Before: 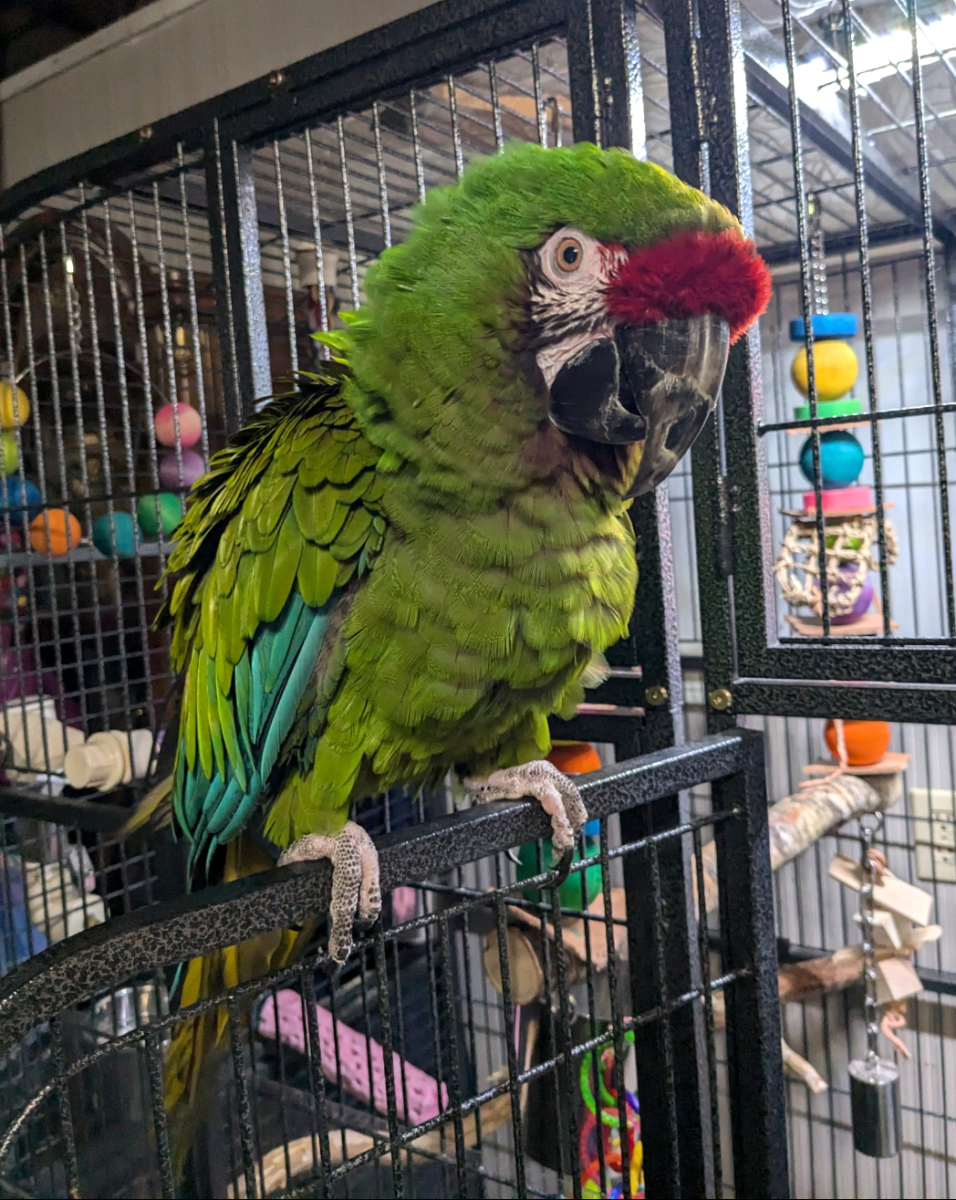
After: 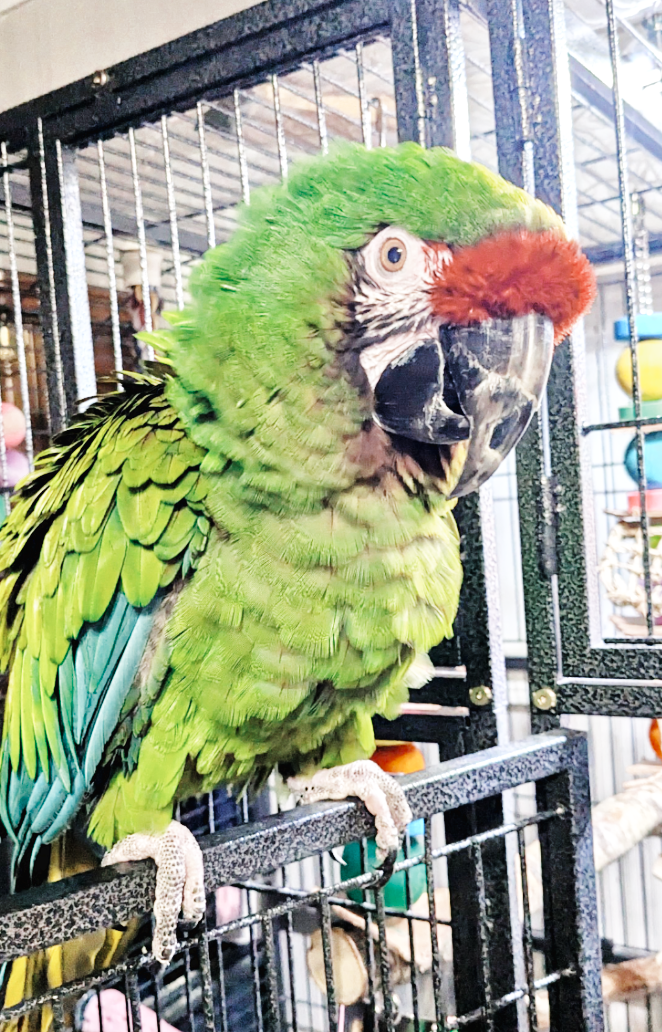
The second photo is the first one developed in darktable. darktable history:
color zones: curves: ch0 [(0, 0.5) (0.125, 0.4) (0.25, 0.5) (0.375, 0.4) (0.5, 0.4) (0.625, 0.6) (0.75, 0.6) (0.875, 0.5)]; ch1 [(0, 0.35) (0.125, 0.45) (0.25, 0.35) (0.375, 0.35) (0.5, 0.35) (0.625, 0.35) (0.75, 0.45) (0.875, 0.35)]; ch2 [(0, 0.6) (0.125, 0.5) (0.25, 0.5) (0.375, 0.6) (0.5, 0.6) (0.625, 0.5) (0.75, 0.5) (0.875, 0.5)]
crop: left 18.479%, right 12.2%, bottom 13.971%
tone equalizer: -7 EV 0.15 EV, -6 EV 0.6 EV, -5 EV 1.15 EV, -4 EV 1.33 EV, -3 EV 1.15 EV, -2 EV 0.6 EV, -1 EV 0.15 EV, mask exposure compensation -0.5 EV
base curve: curves: ch0 [(0, 0.003) (0.001, 0.002) (0.006, 0.004) (0.02, 0.022) (0.048, 0.086) (0.094, 0.234) (0.162, 0.431) (0.258, 0.629) (0.385, 0.8) (0.548, 0.918) (0.751, 0.988) (1, 1)], preserve colors none
